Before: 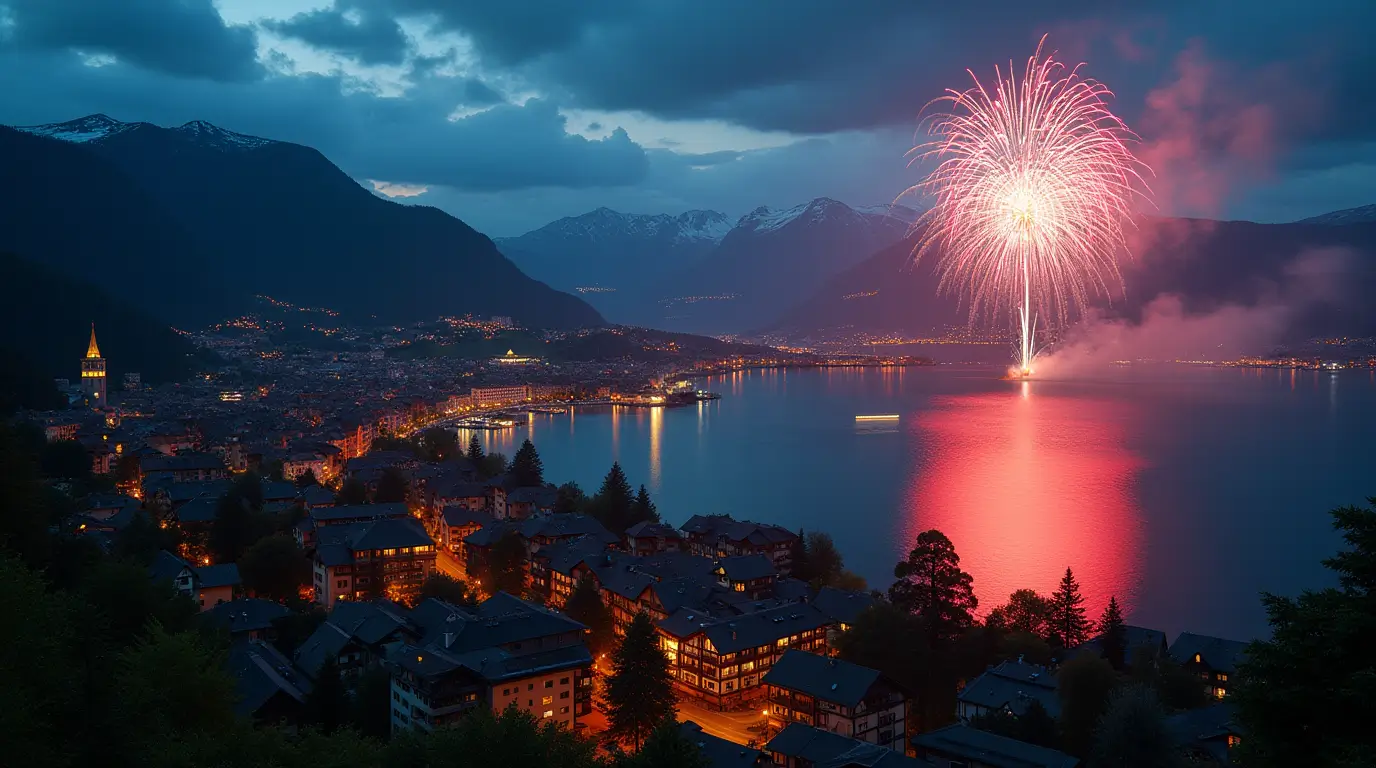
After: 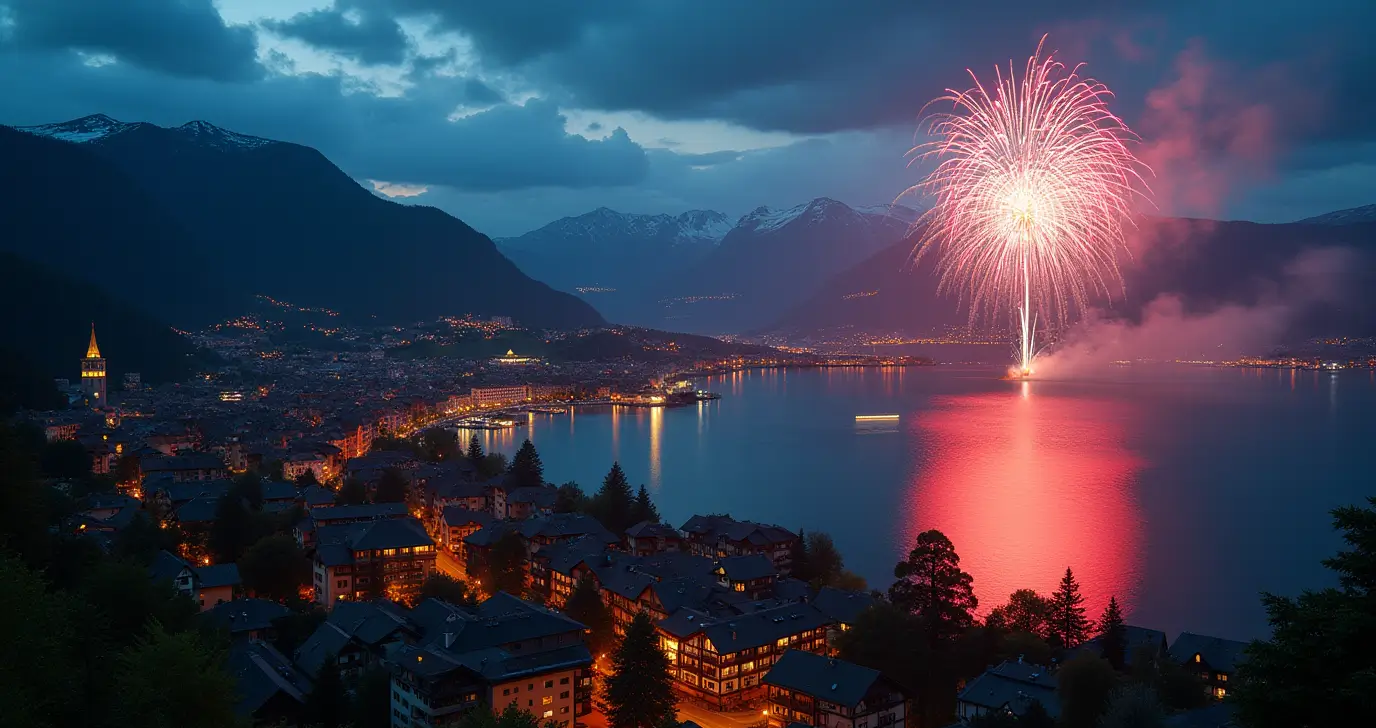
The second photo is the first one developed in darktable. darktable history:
crop and rotate: top 0.012%, bottom 5.179%
